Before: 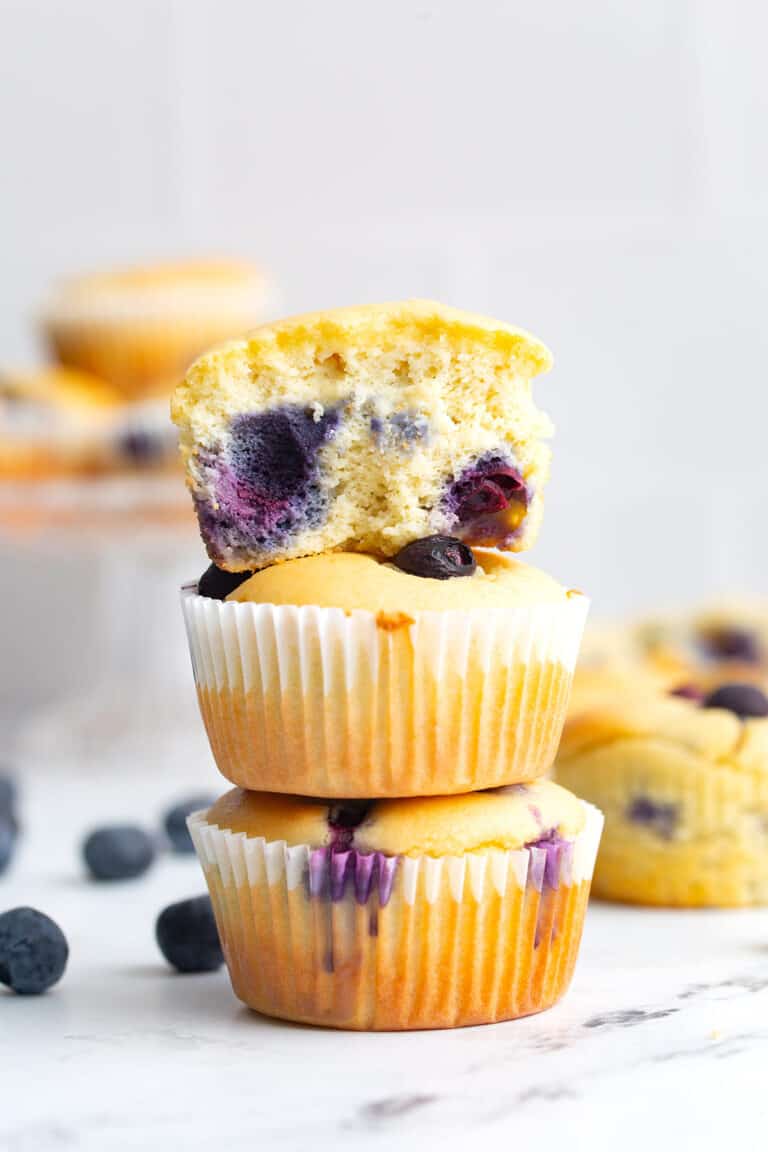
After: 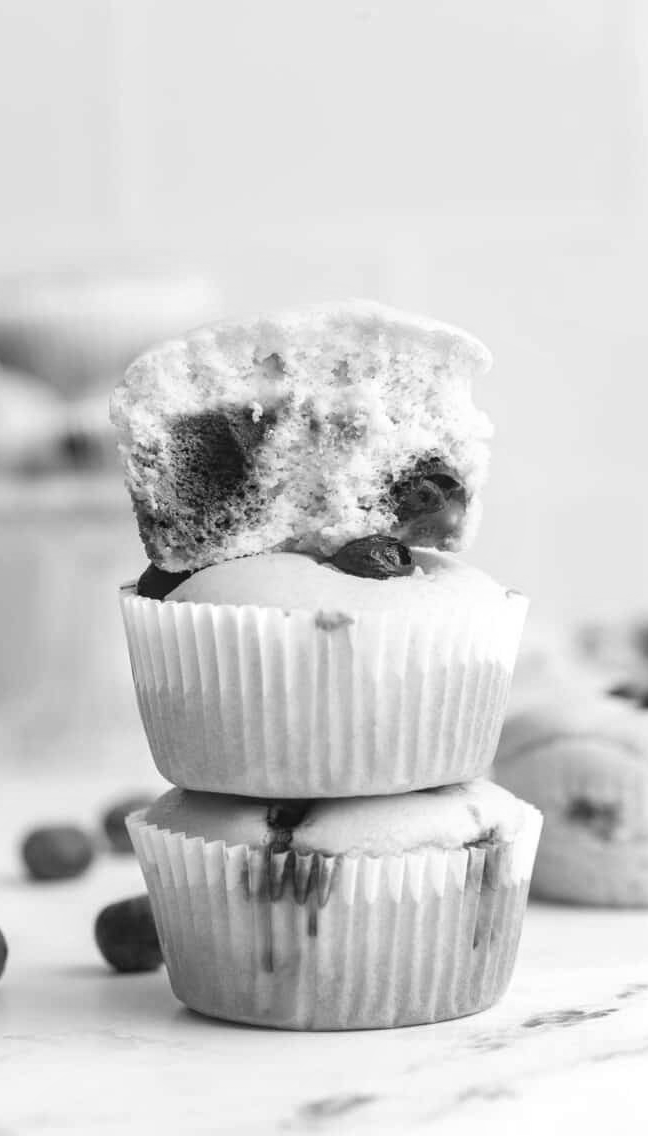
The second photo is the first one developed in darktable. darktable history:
crop: left 8.026%, right 7.374%
local contrast: detail 110%
color zones: curves: ch1 [(0, -0.014) (0.143, -0.013) (0.286, -0.013) (0.429, -0.016) (0.571, -0.019) (0.714, -0.015) (0.857, 0.002) (1, -0.014)]
